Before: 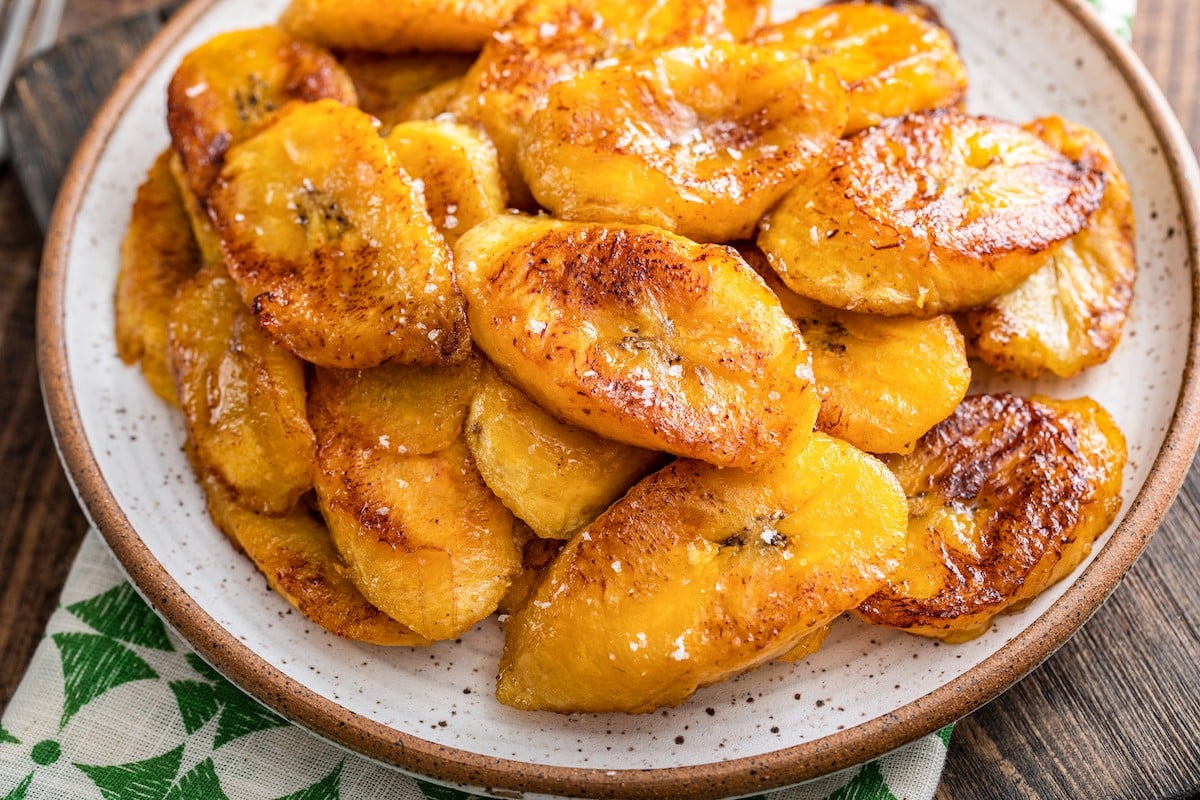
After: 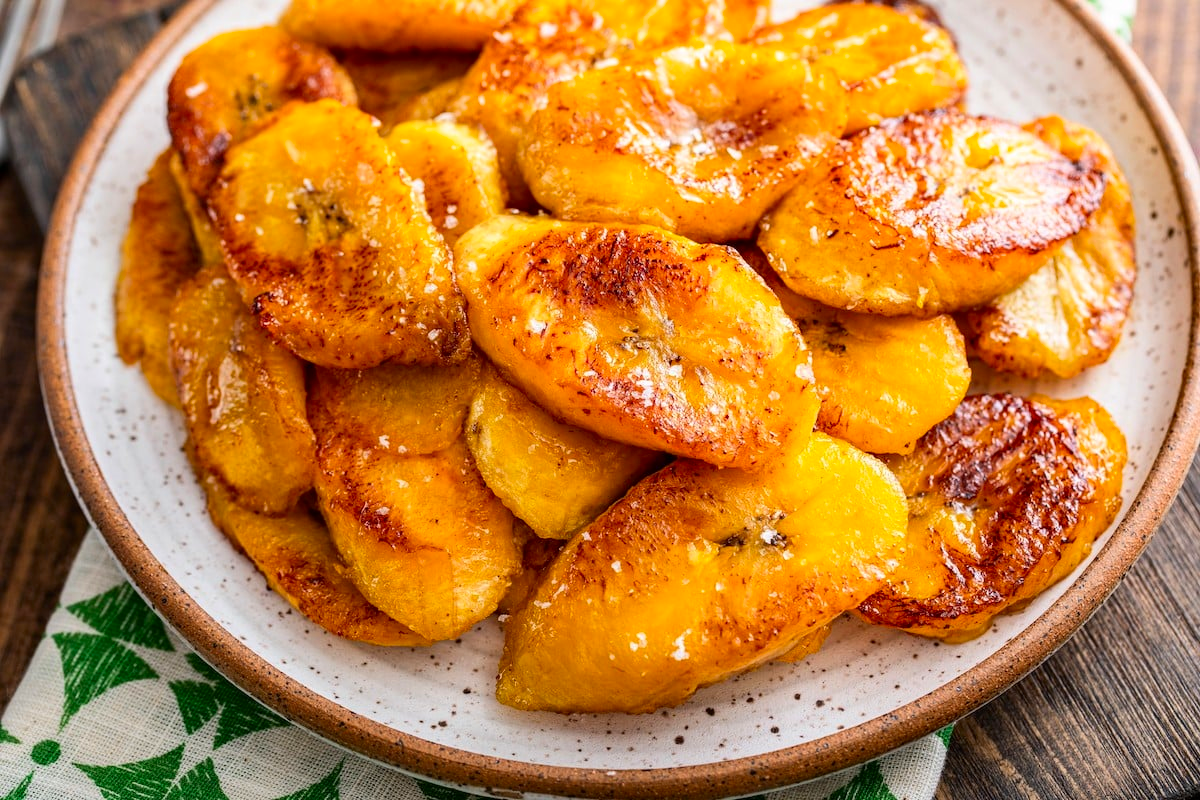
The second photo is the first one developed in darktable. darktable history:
contrast brightness saturation: contrast 0.094, saturation 0.266
